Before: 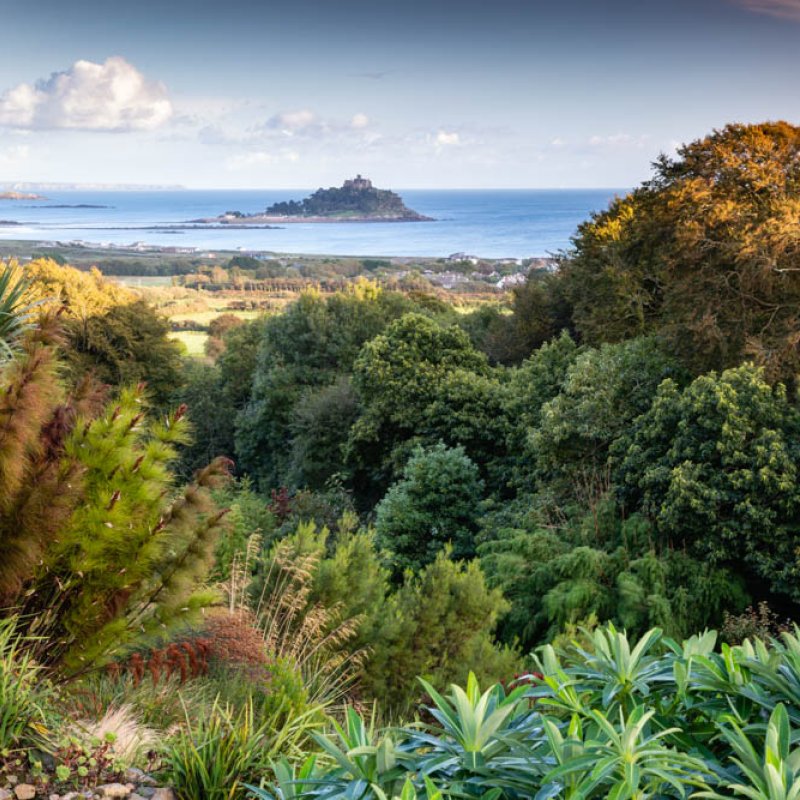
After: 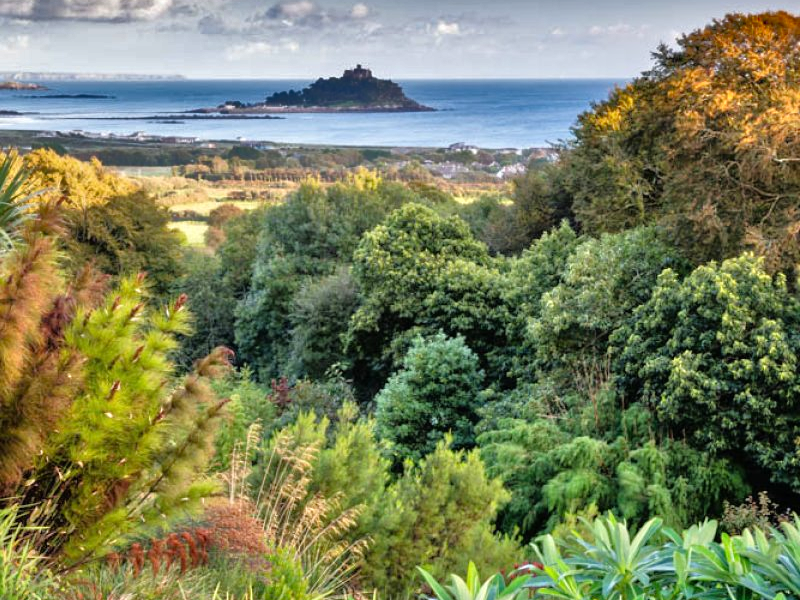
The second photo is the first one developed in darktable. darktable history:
tone equalizer: -7 EV 0.15 EV, -6 EV 0.6 EV, -5 EV 1.15 EV, -4 EV 1.33 EV, -3 EV 1.15 EV, -2 EV 0.6 EV, -1 EV 0.15 EV, mask exposure compensation -0.5 EV
shadows and highlights: shadows 24.5, highlights -78.15, soften with gaussian
crop: top 13.819%, bottom 11.169%
